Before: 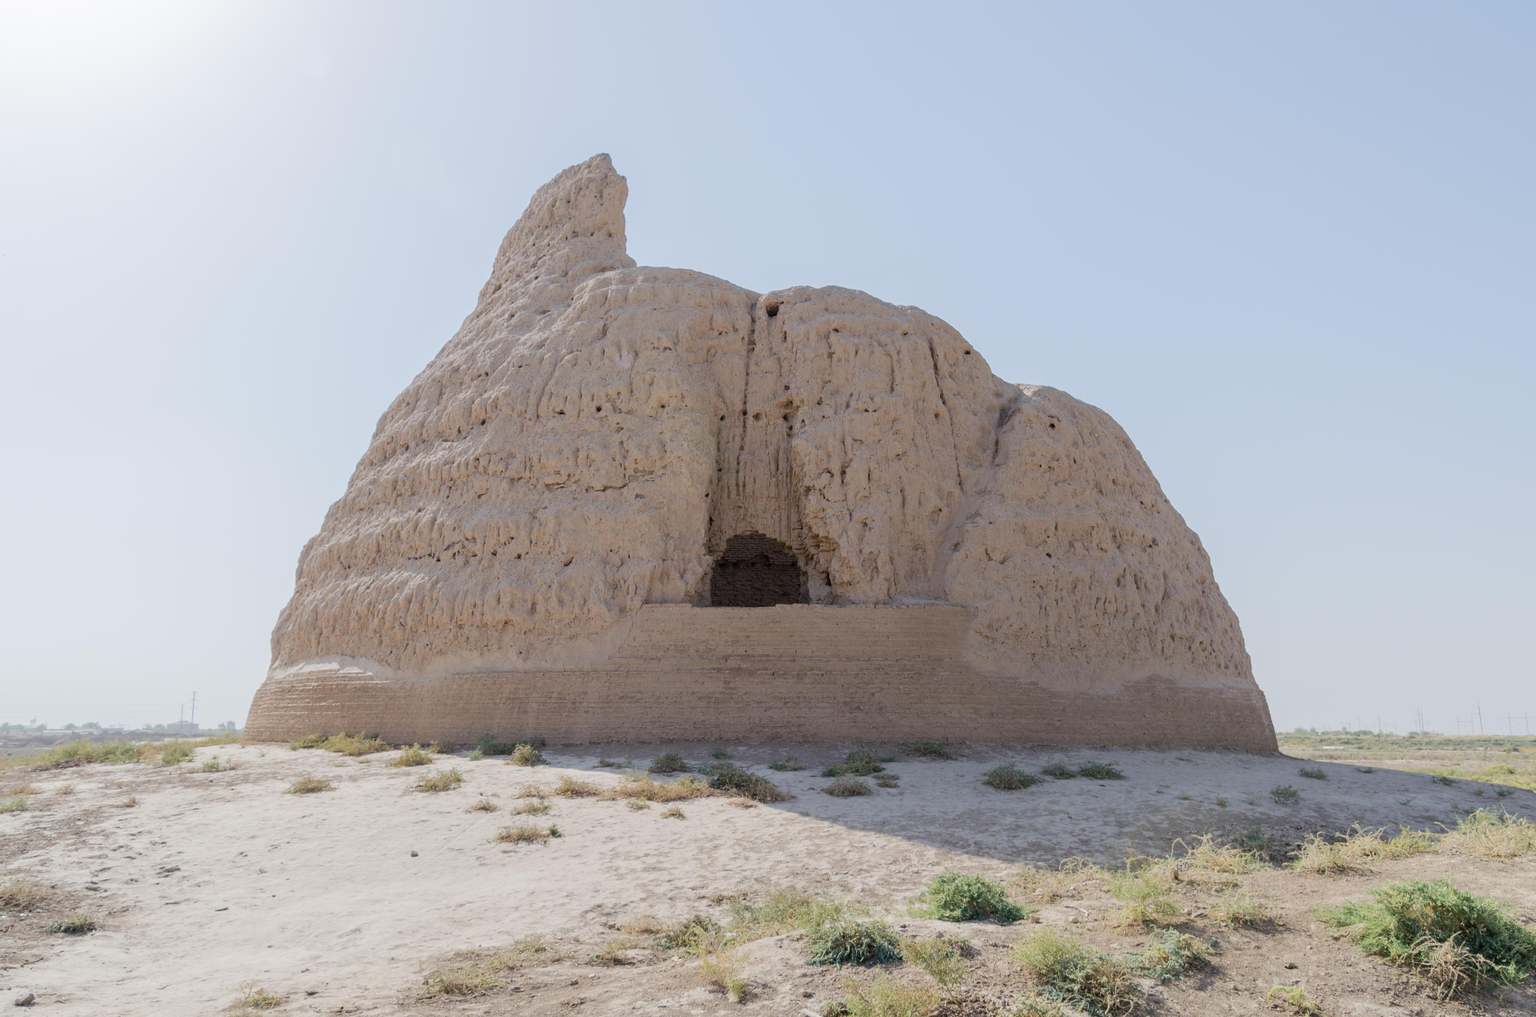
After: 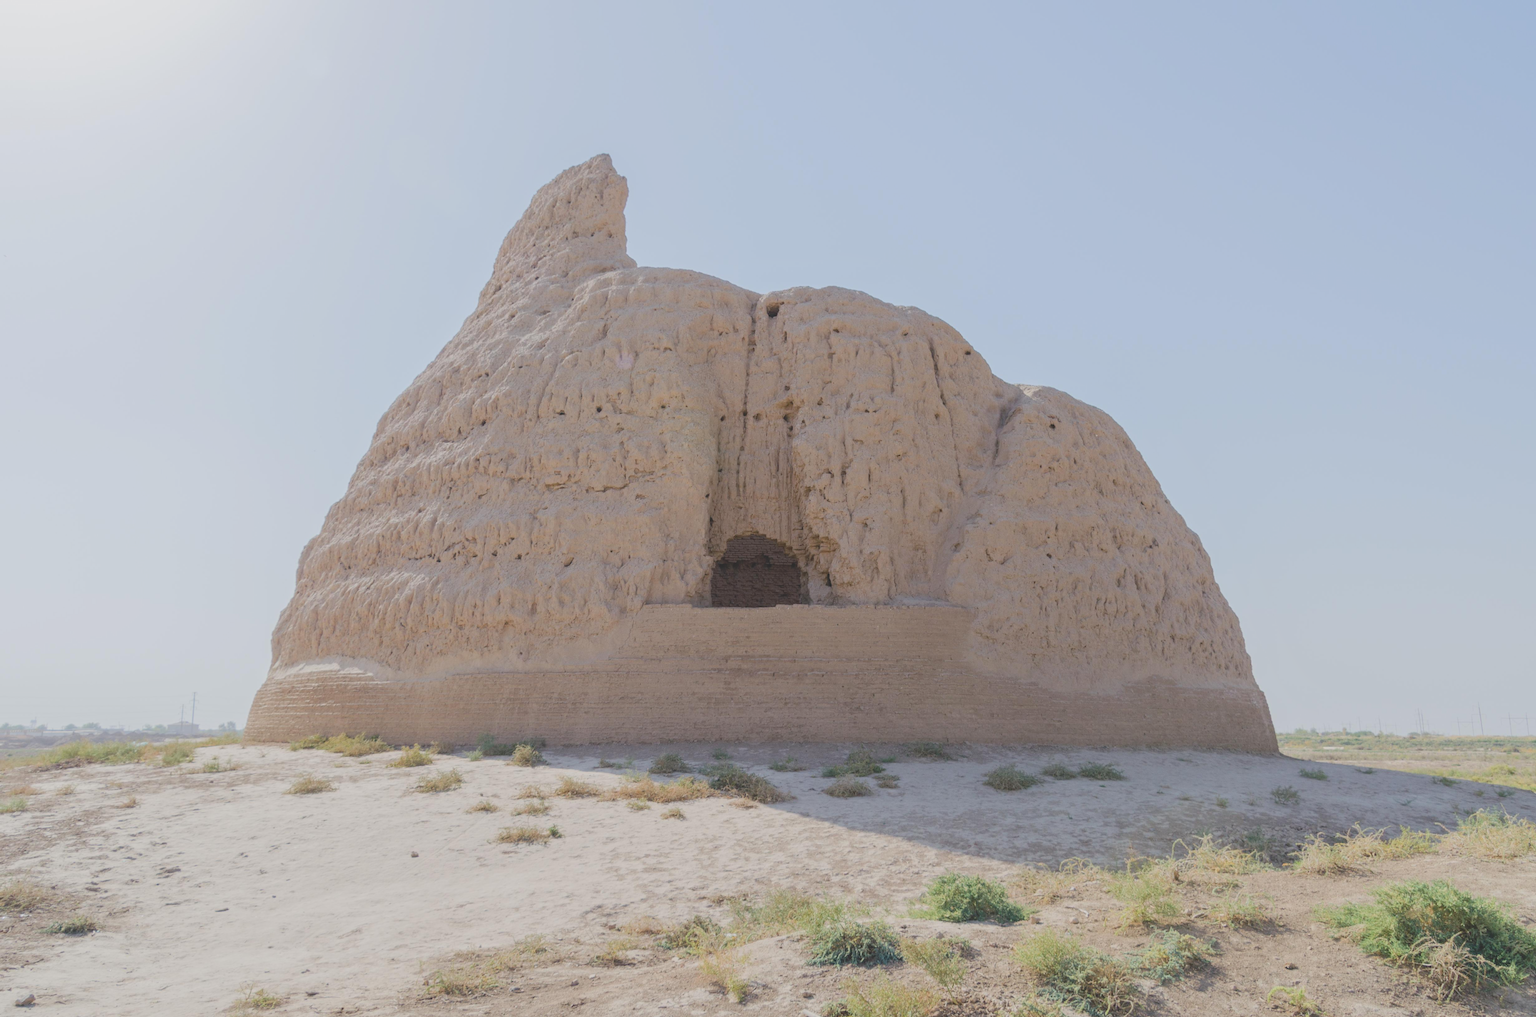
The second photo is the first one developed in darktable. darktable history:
tone equalizer: on, module defaults
tone curve: curves: ch0 [(0, 0.172) (1, 0.91)], color space Lab, independent channels, preserve colors none
